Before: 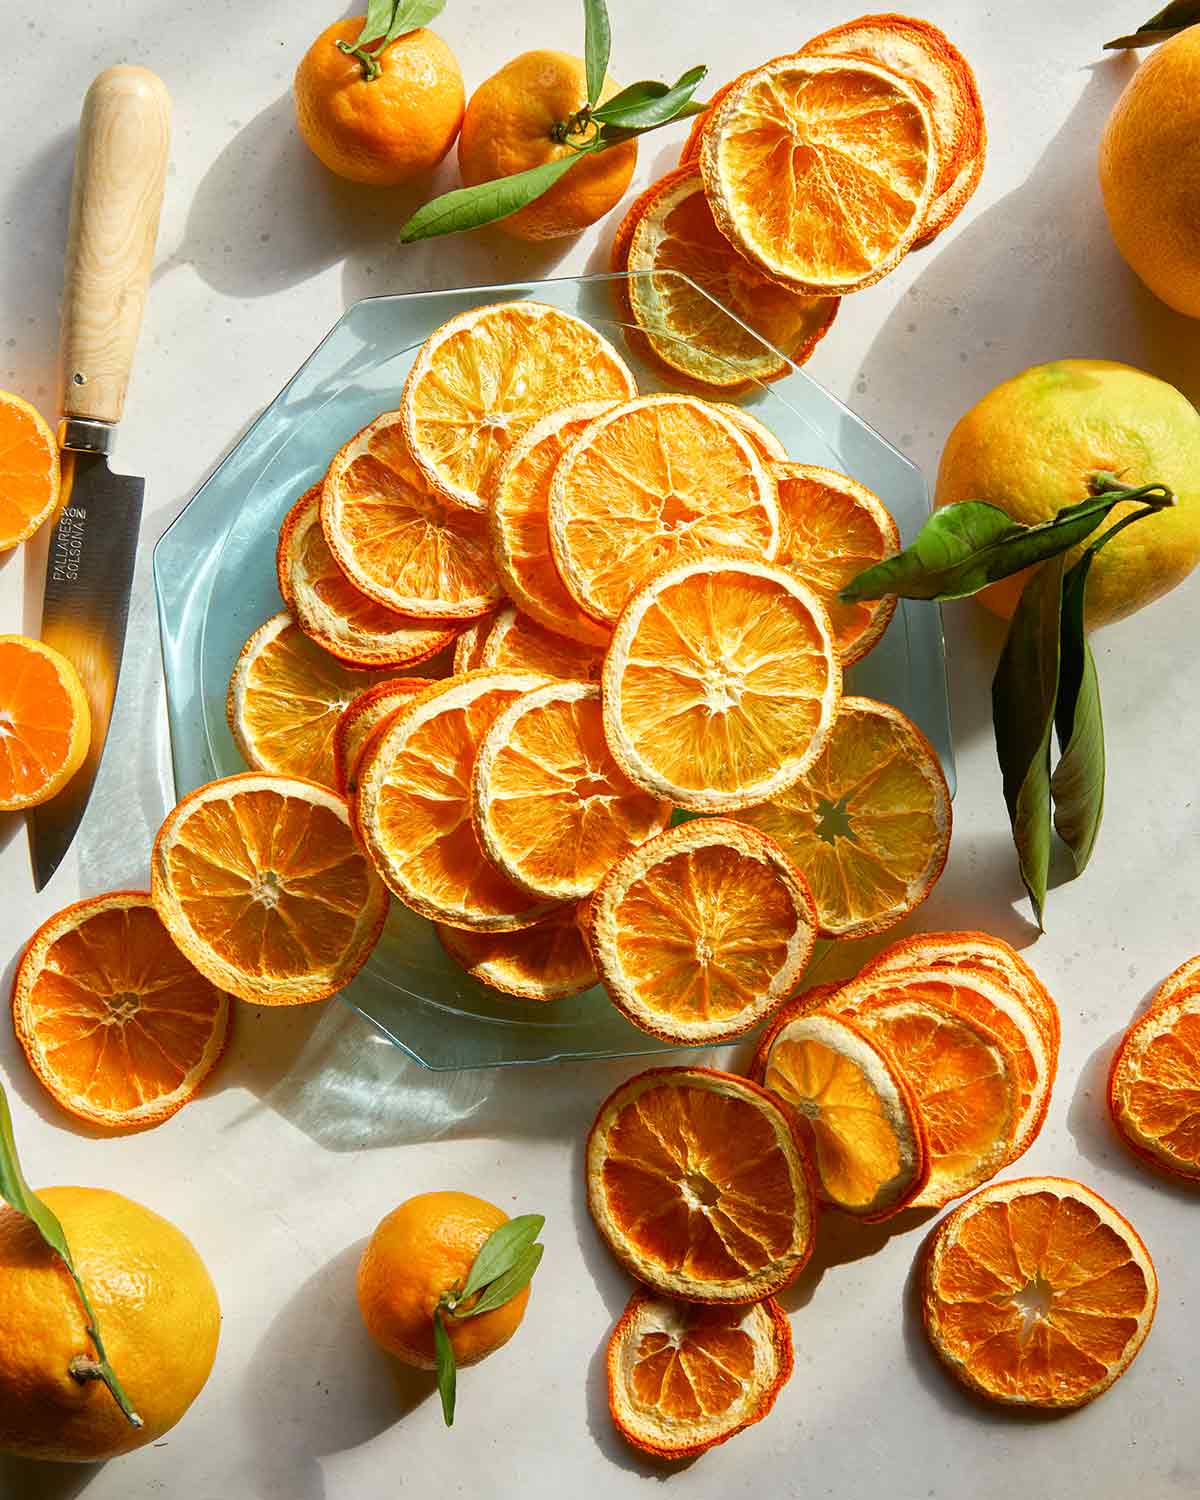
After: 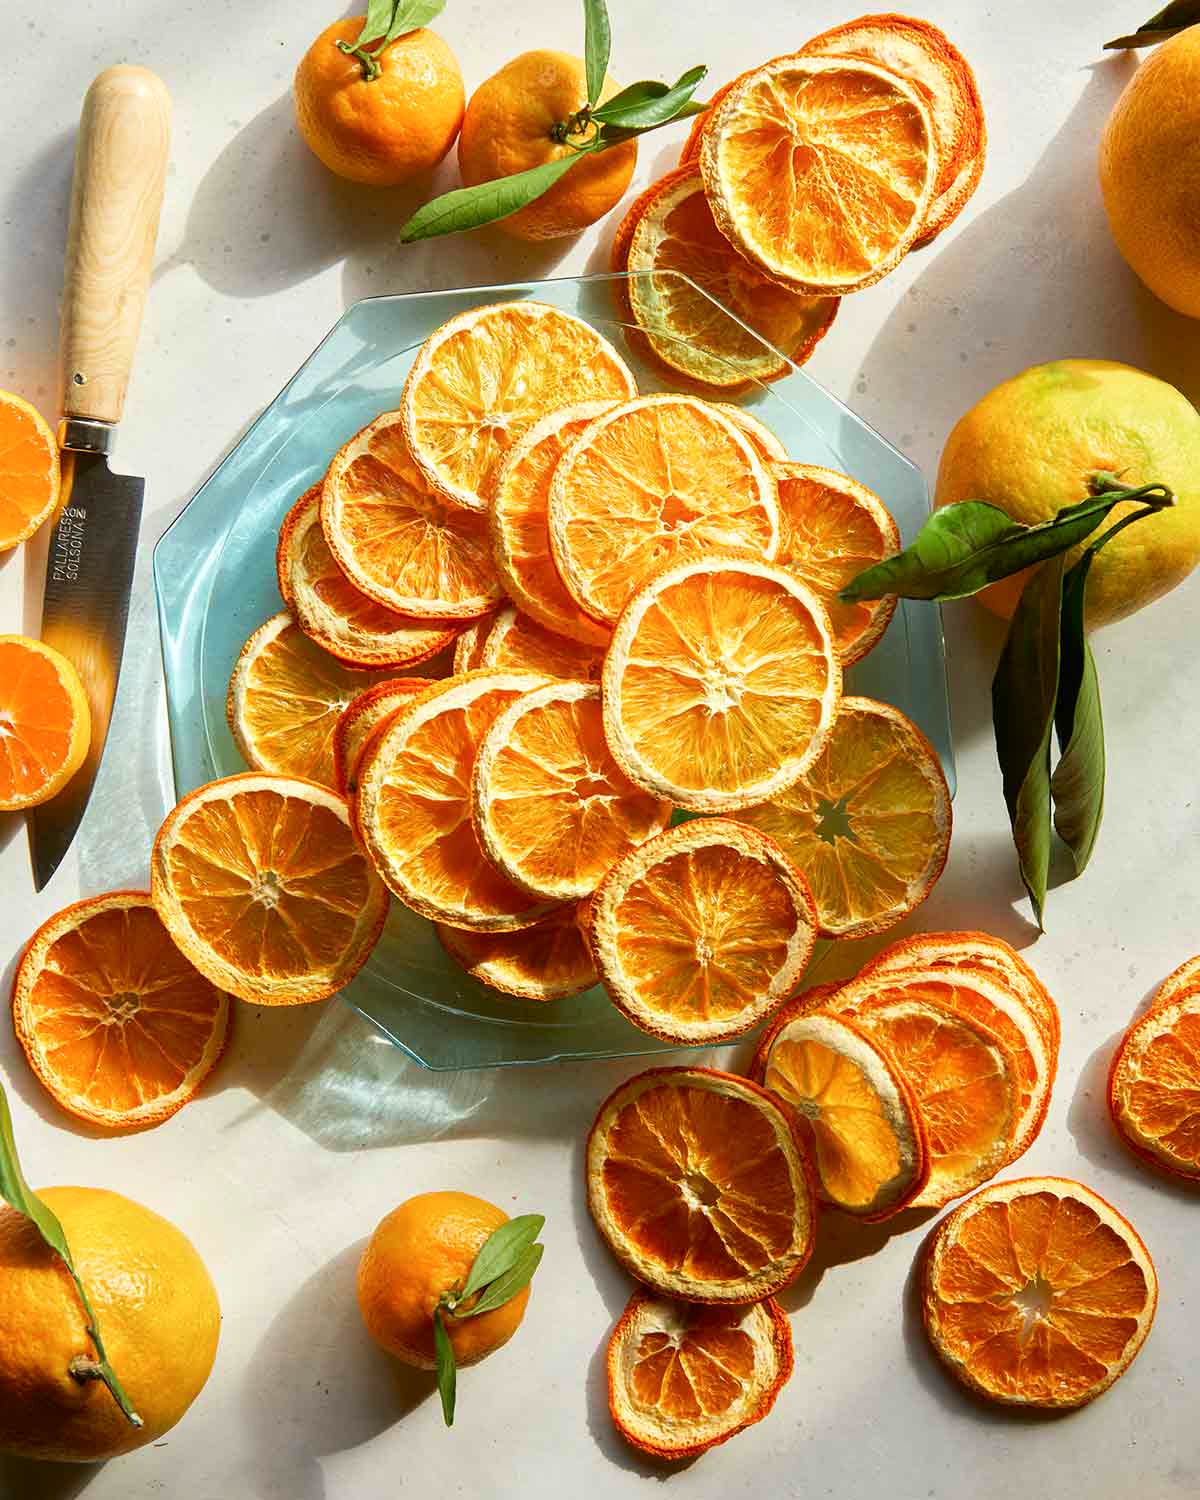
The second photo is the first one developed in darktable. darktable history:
shadows and highlights: shadows -30, highlights 30
velvia: on, module defaults
